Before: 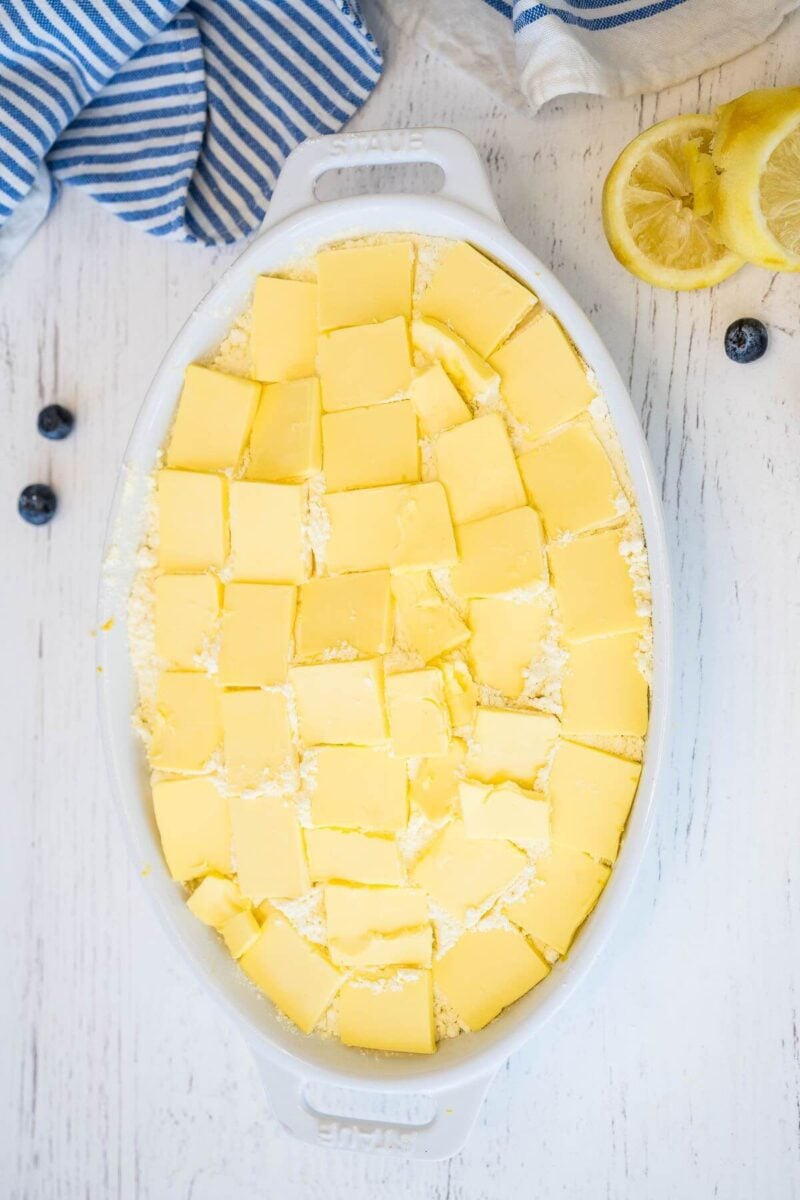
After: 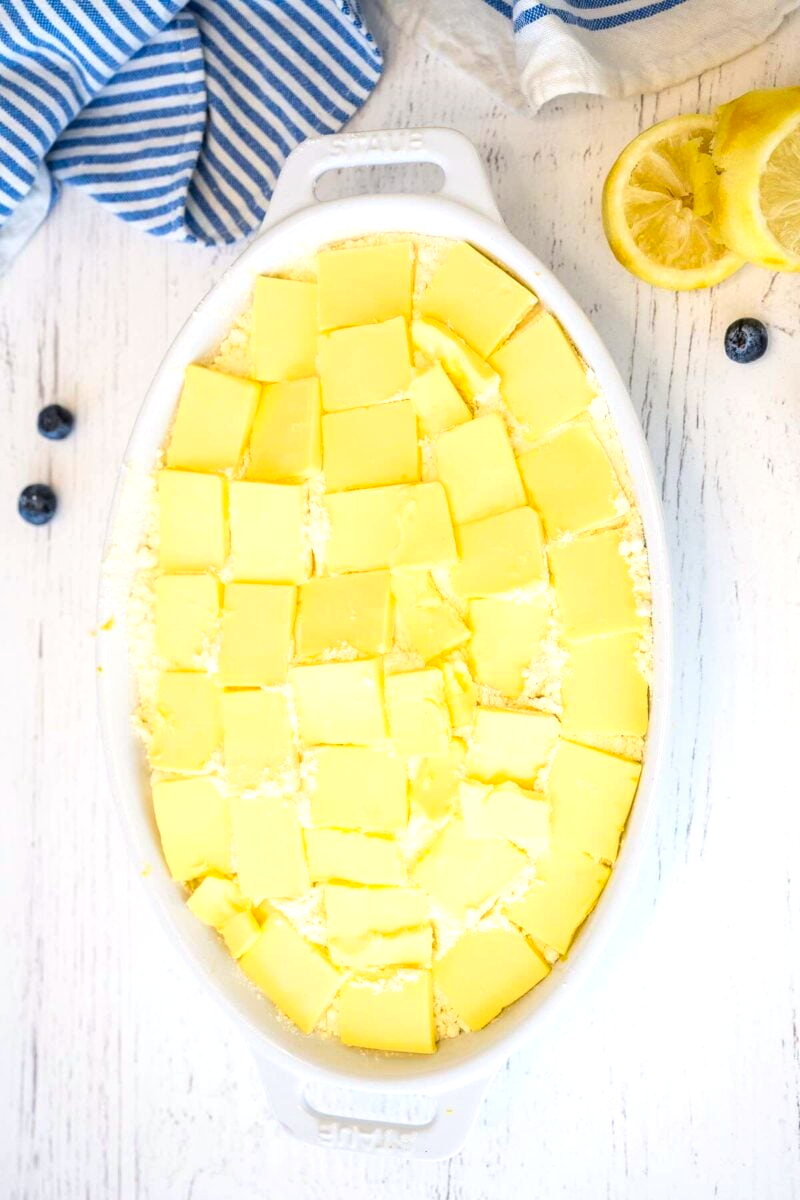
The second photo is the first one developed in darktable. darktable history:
tone equalizer: -8 EV -0.395 EV, -7 EV -0.419 EV, -6 EV -0.308 EV, -5 EV -0.245 EV, -3 EV 0.221 EV, -2 EV 0.333 EV, -1 EV 0.372 EV, +0 EV 0.414 EV
exposure: exposure -0.044 EV, compensate highlight preservation false
color correction: highlights a* 0.849, highlights b* 2.88, saturation 1.1
